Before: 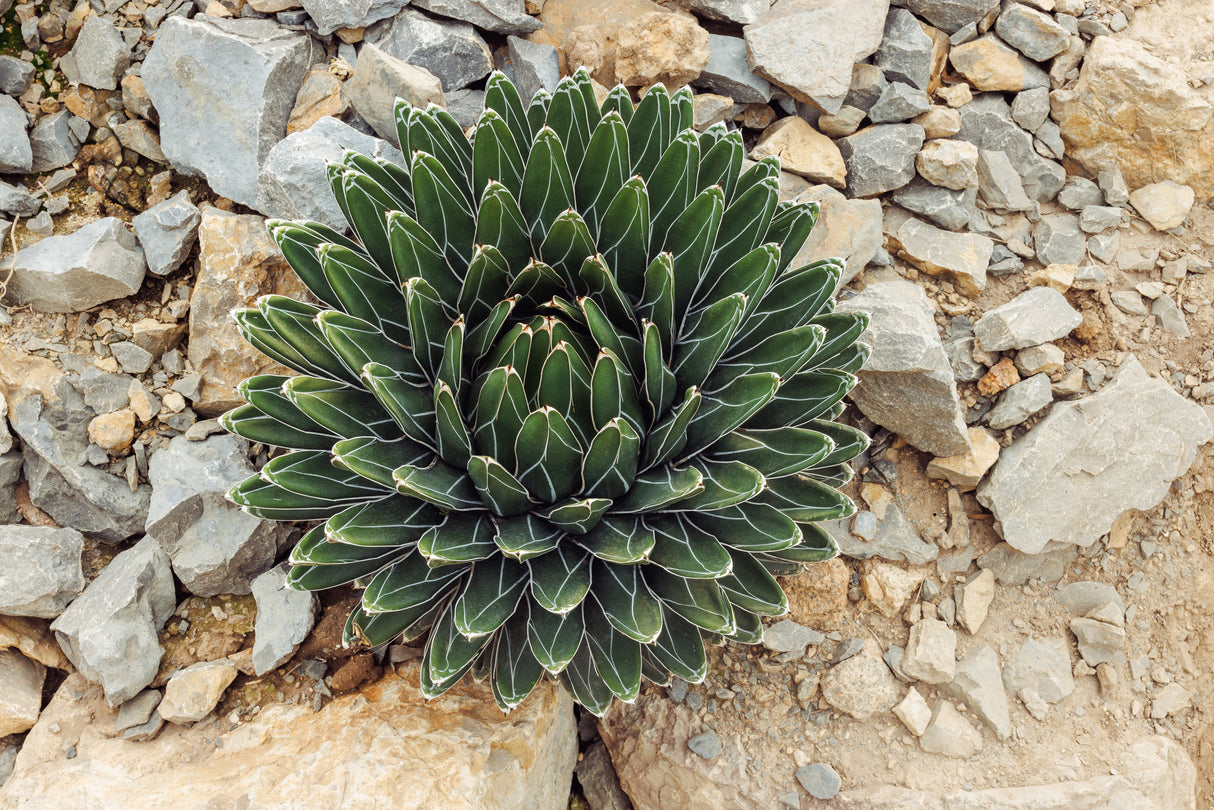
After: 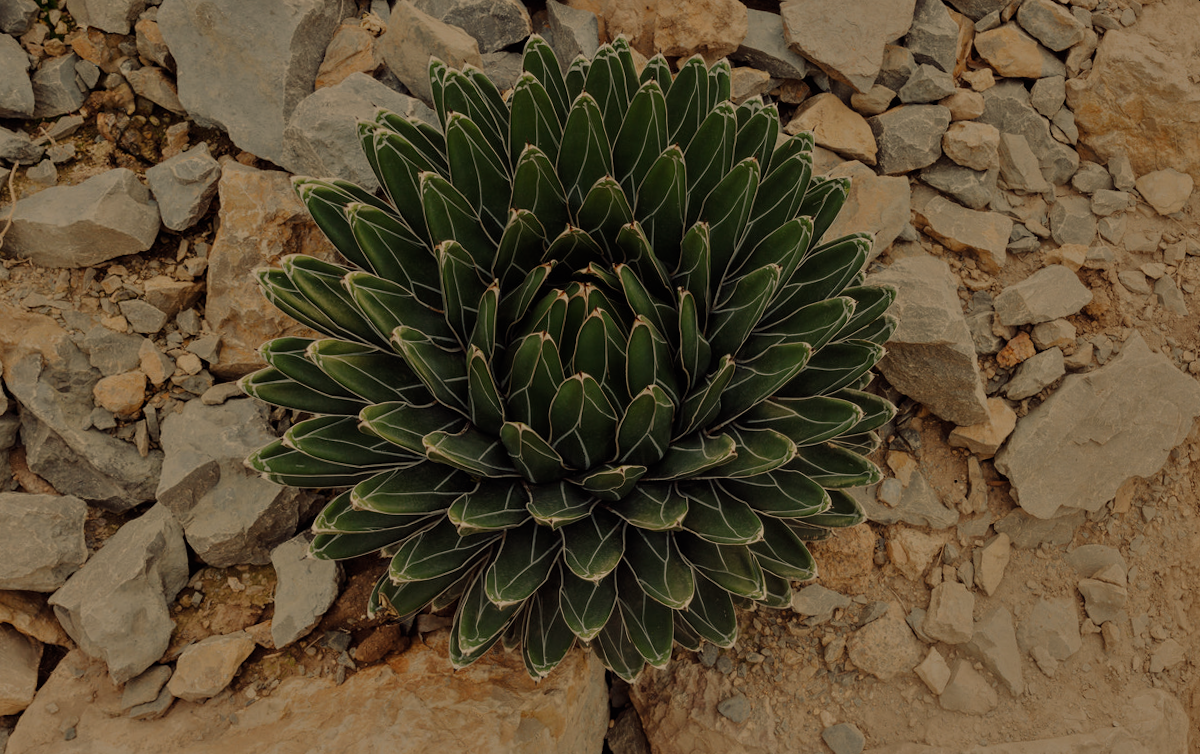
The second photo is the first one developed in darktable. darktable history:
tone equalizer: -8 EV -2 EV, -7 EV -2 EV, -6 EV -2 EV, -5 EV -2 EV, -4 EV -2 EV, -3 EV -2 EV, -2 EV -2 EV, -1 EV -1.63 EV, +0 EV -2 EV
white balance: red 1.138, green 0.996, blue 0.812
rotate and perspective: rotation 0.679°, lens shift (horizontal) 0.136, crop left 0.009, crop right 0.991, crop top 0.078, crop bottom 0.95
